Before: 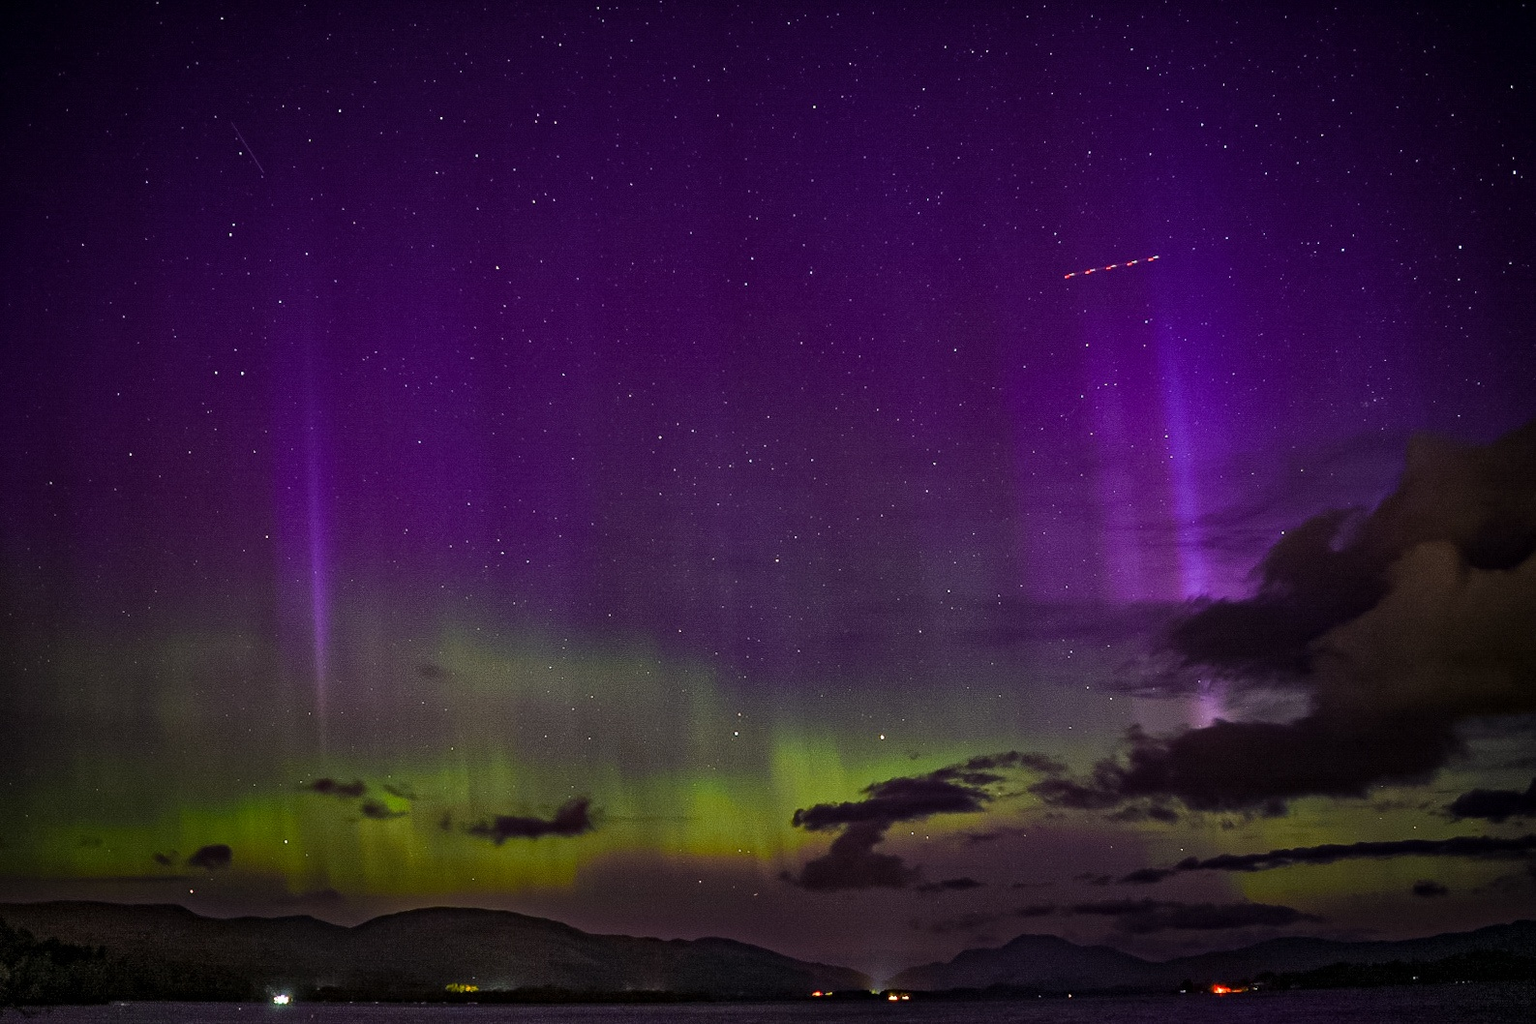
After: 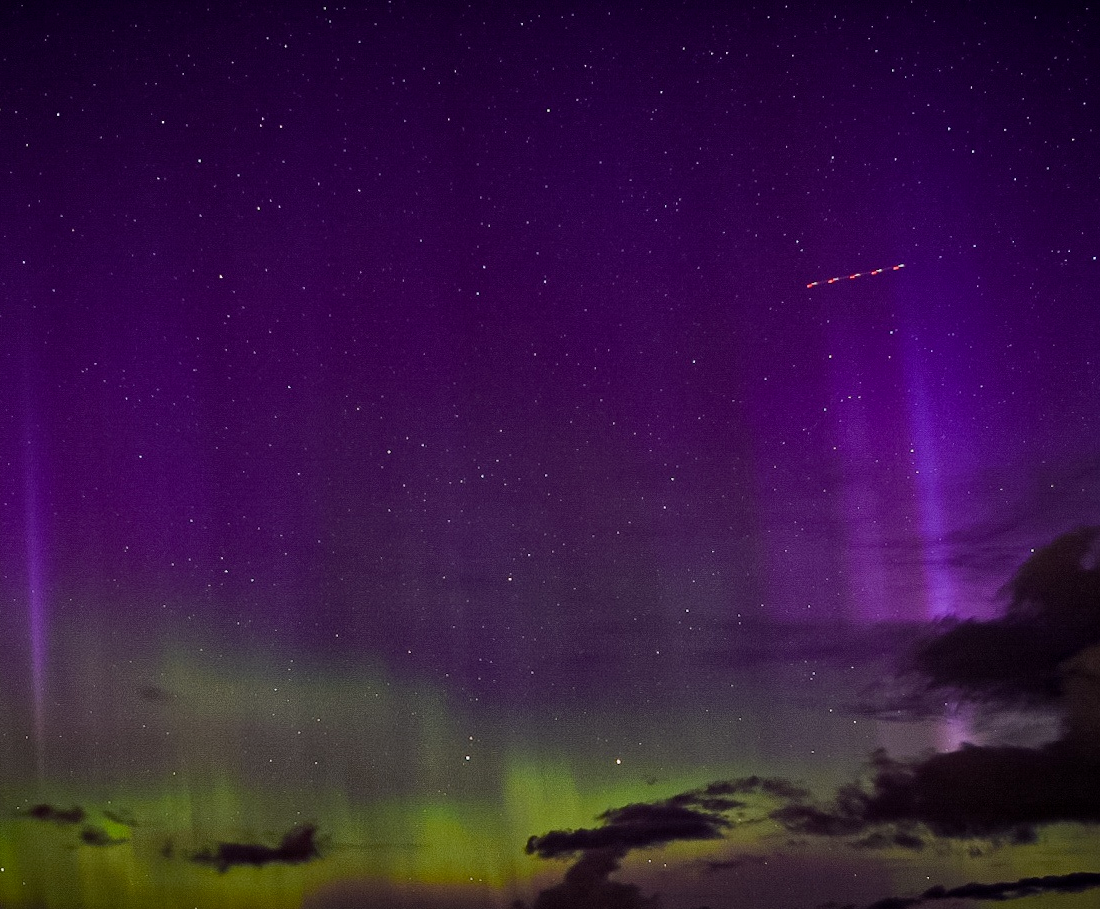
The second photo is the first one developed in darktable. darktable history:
exposure: black level correction 0.002, exposure -0.107 EV, compensate exposure bias true, compensate highlight preservation false
crop: left 18.508%, right 12.159%, bottom 14.001%
